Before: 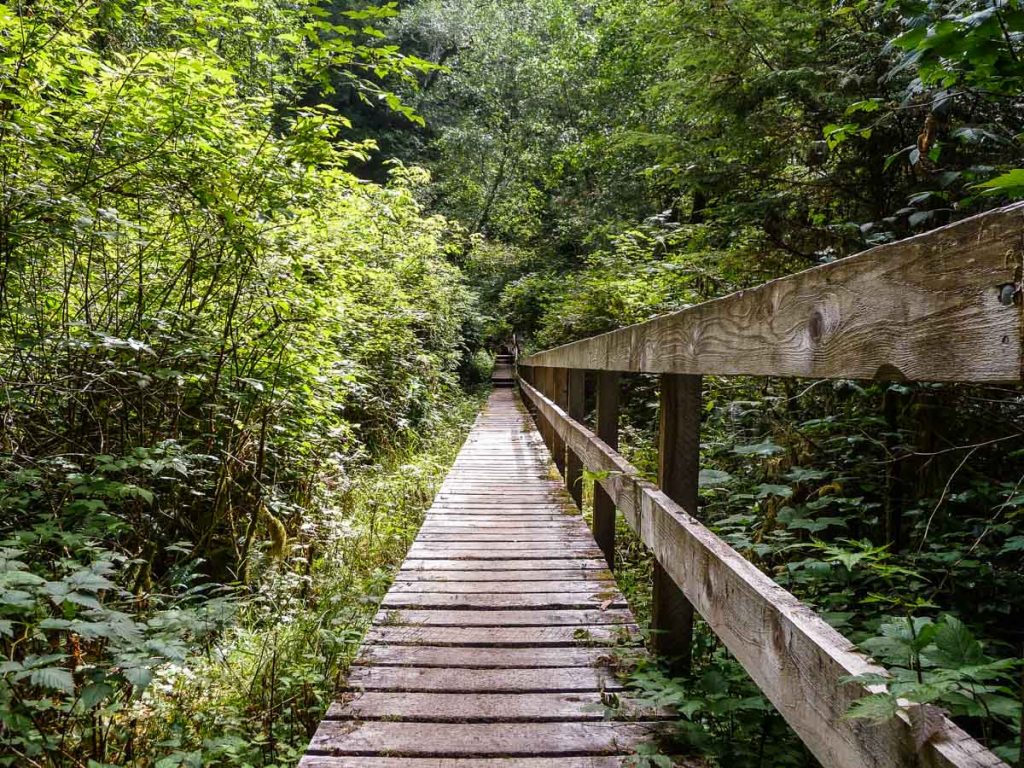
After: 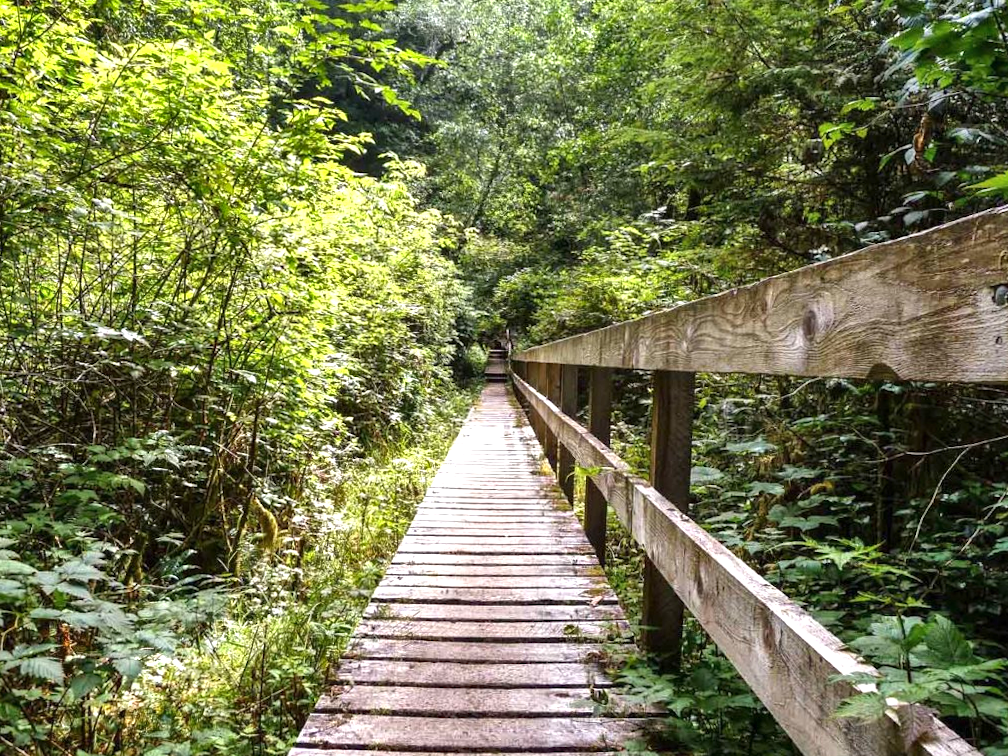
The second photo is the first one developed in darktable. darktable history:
crop and rotate: angle -0.654°
shadows and highlights: low approximation 0.01, soften with gaussian
exposure: exposure 0.72 EV, compensate highlight preservation false
